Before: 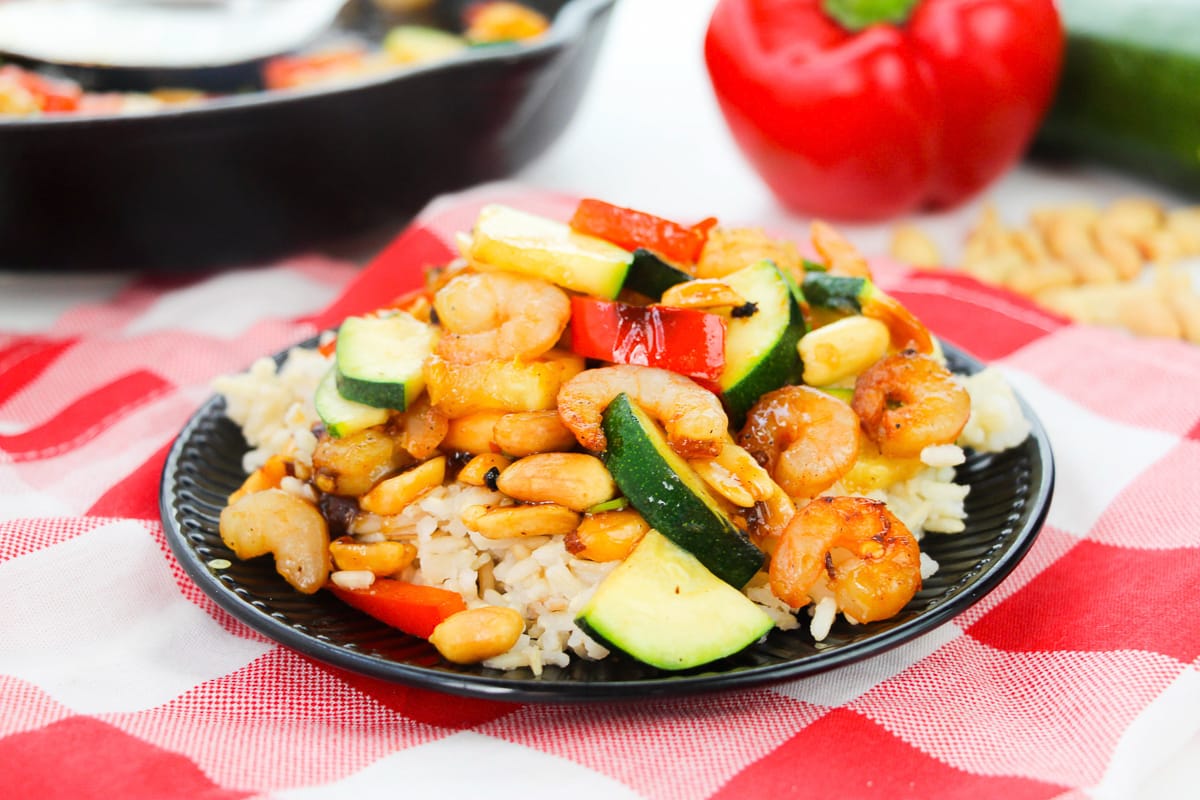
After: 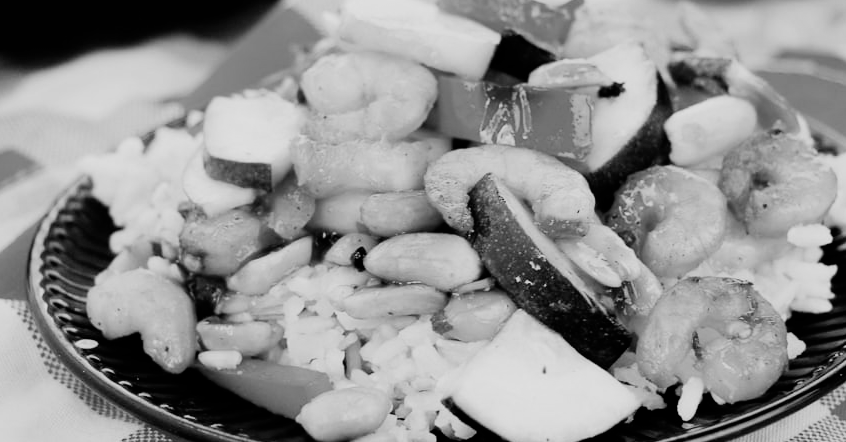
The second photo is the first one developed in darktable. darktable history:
filmic rgb: black relative exposure -5 EV, hardness 2.88, contrast 1.3, highlights saturation mix -30%
velvia: on, module defaults
crop: left 11.123%, top 27.61%, right 18.3%, bottom 17.034%
shadows and highlights: soften with gaussian
monochrome: on, module defaults
